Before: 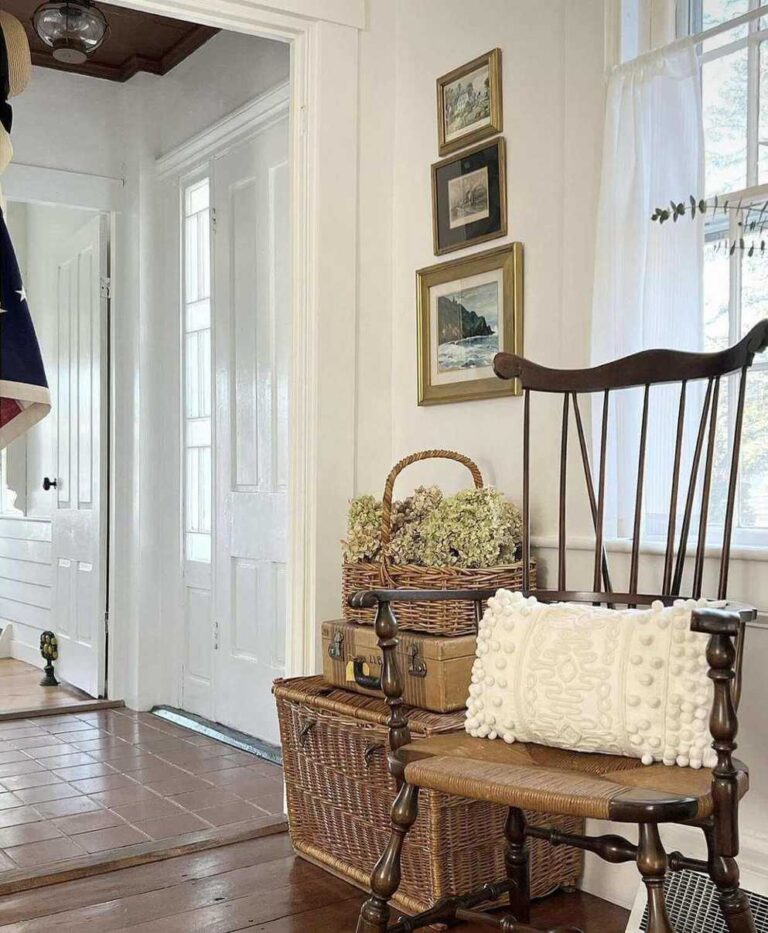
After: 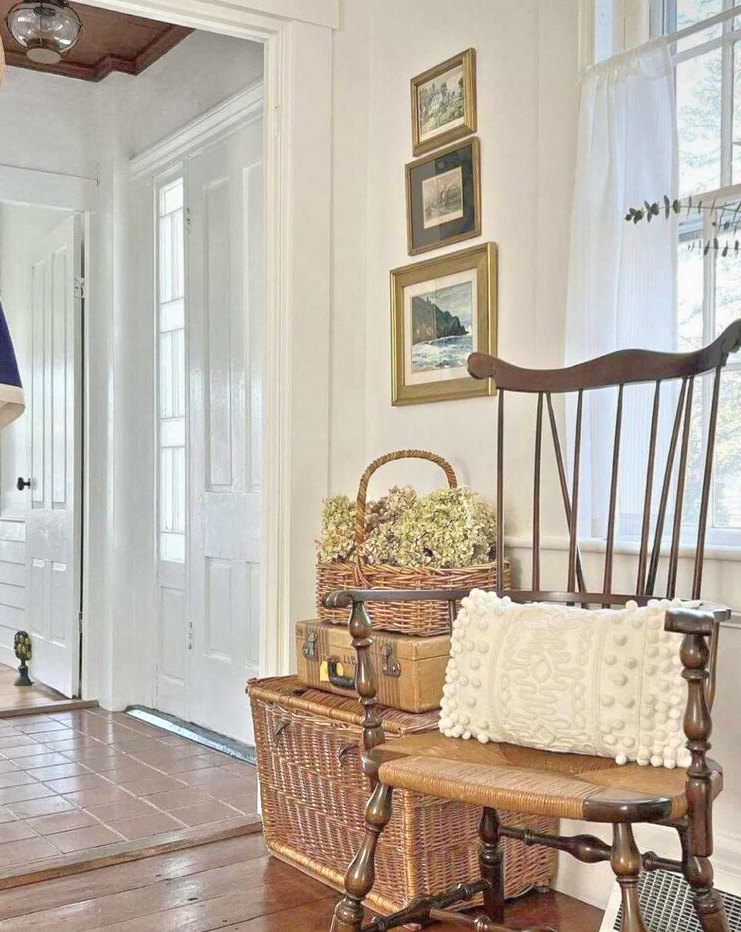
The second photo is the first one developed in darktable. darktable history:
crop and rotate: left 3.496%
tone equalizer: -8 EV 1.97 EV, -7 EV 1.98 EV, -6 EV 1.96 EV, -5 EV 1.97 EV, -4 EV 1.99 EV, -3 EV 1.47 EV, -2 EV 0.998 EV, -1 EV 0.476 EV
